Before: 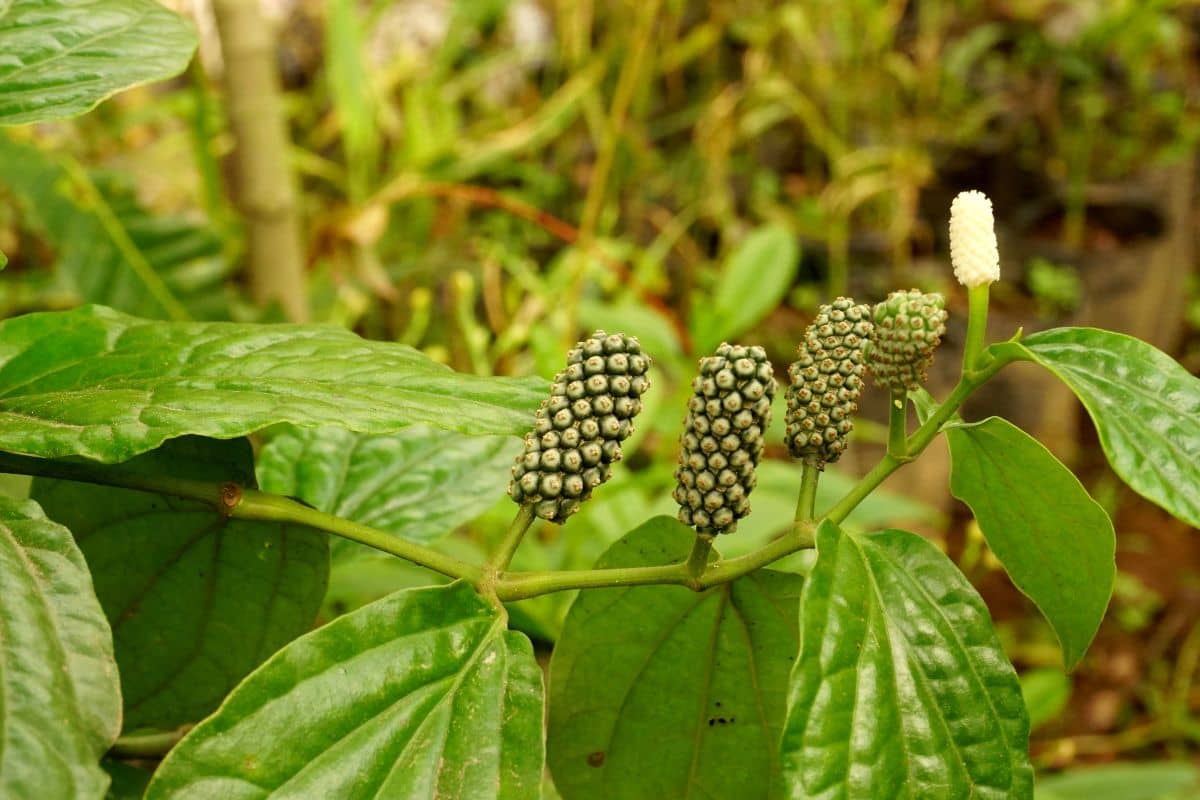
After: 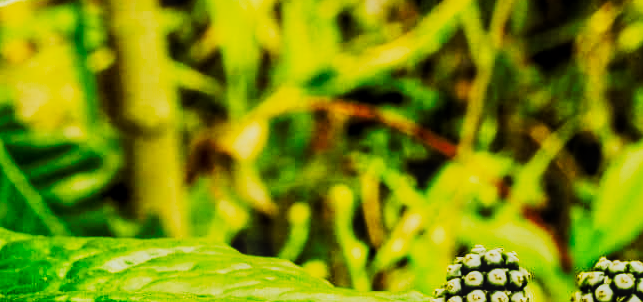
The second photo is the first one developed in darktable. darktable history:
crop: left 10.121%, top 10.631%, right 36.218%, bottom 51.526%
filmic rgb: black relative exposure -5 EV, hardness 2.88, contrast 1.4, highlights saturation mix -30%
tone curve: curves: ch0 [(0, 0) (0.003, 0.006) (0.011, 0.006) (0.025, 0.008) (0.044, 0.014) (0.069, 0.02) (0.1, 0.025) (0.136, 0.037) (0.177, 0.053) (0.224, 0.086) (0.277, 0.13) (0.335, 0.189) (0.399, 0.253) (0.468, 0.375) (0.543, 0.521) (0.623, 0.671) (0.709, 0.789) (0.801, 0.841) (0.898, 0.889) (1, 1)], preserve colors none
white balance: red 0.925, blue 1.046
local contrast: on, module defaults
